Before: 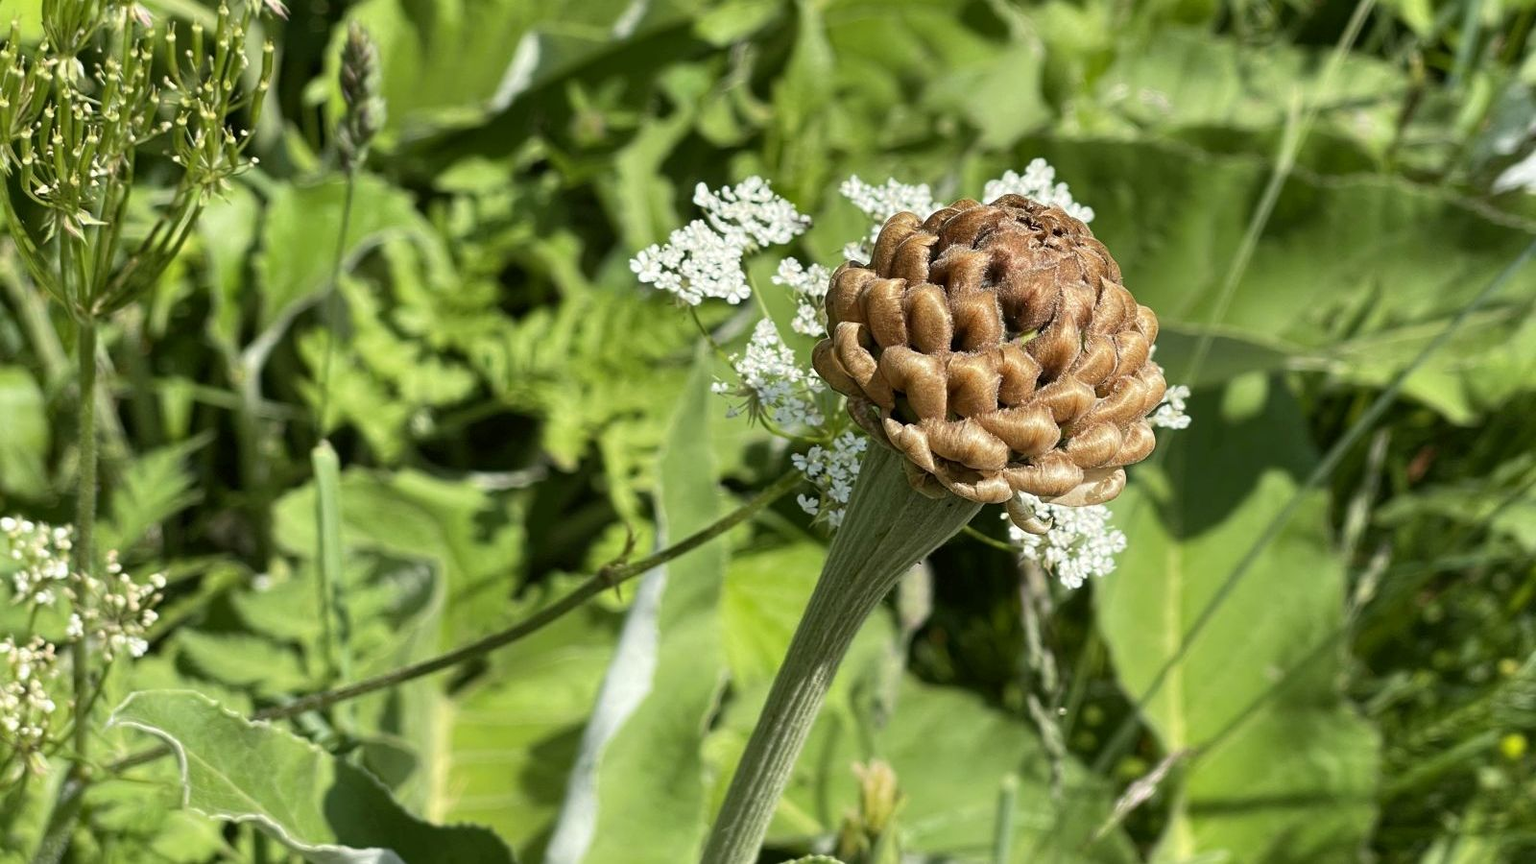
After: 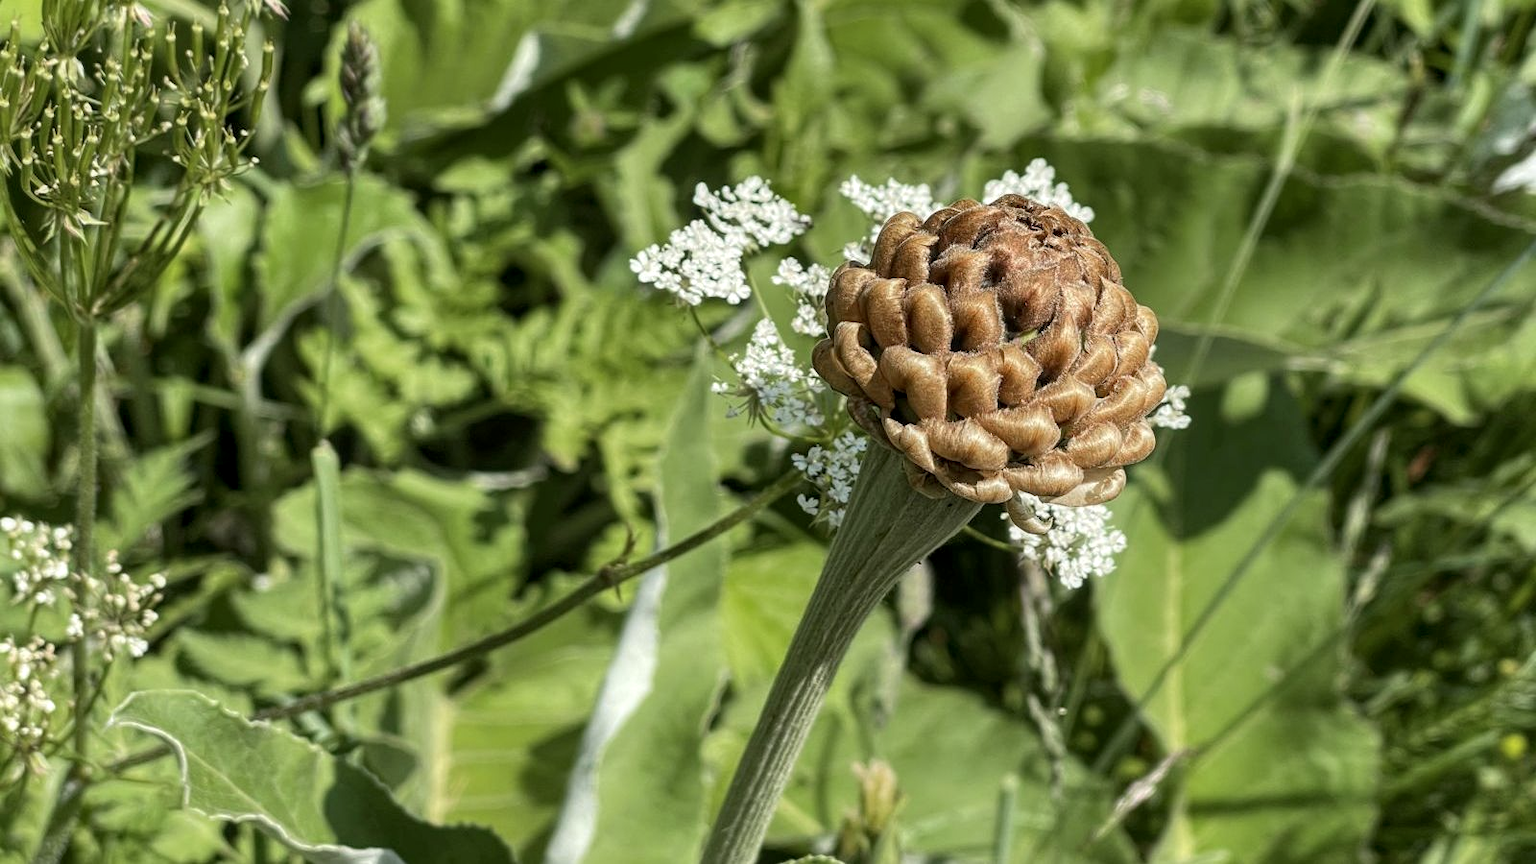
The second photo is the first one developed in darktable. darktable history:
local contrast: on, module defaults
color zones: curves: ch0 [(0, 0.5) (0.143, 0.5) (0.286, 0.456) (0.429, 0.5) (0.571, 0.5) (0.714, 0.5) (0.857, 0.5) (1, 0.5)]; ch1 [(0, 0.5) (0.143, 0.5) (0.286, 0.422) (0.429, 0.5) (0.571, 0.5) (0.714, 0.5) (0.857, 0.5) (1, 0.5)]
